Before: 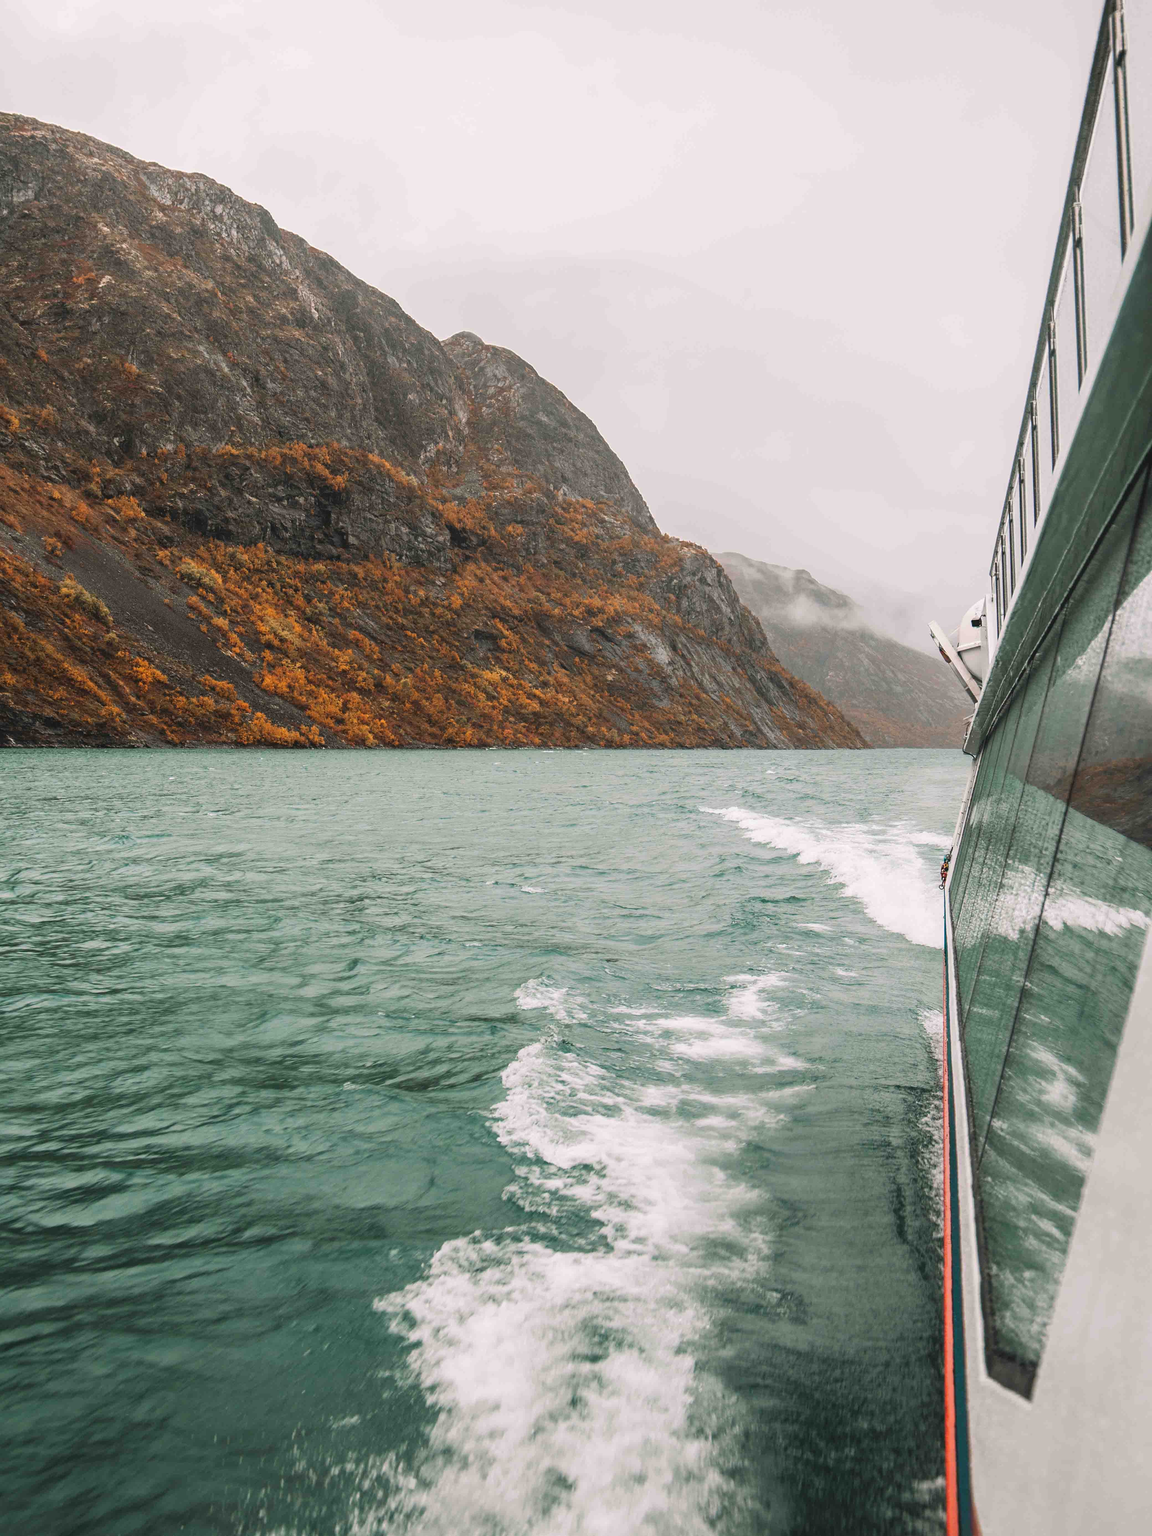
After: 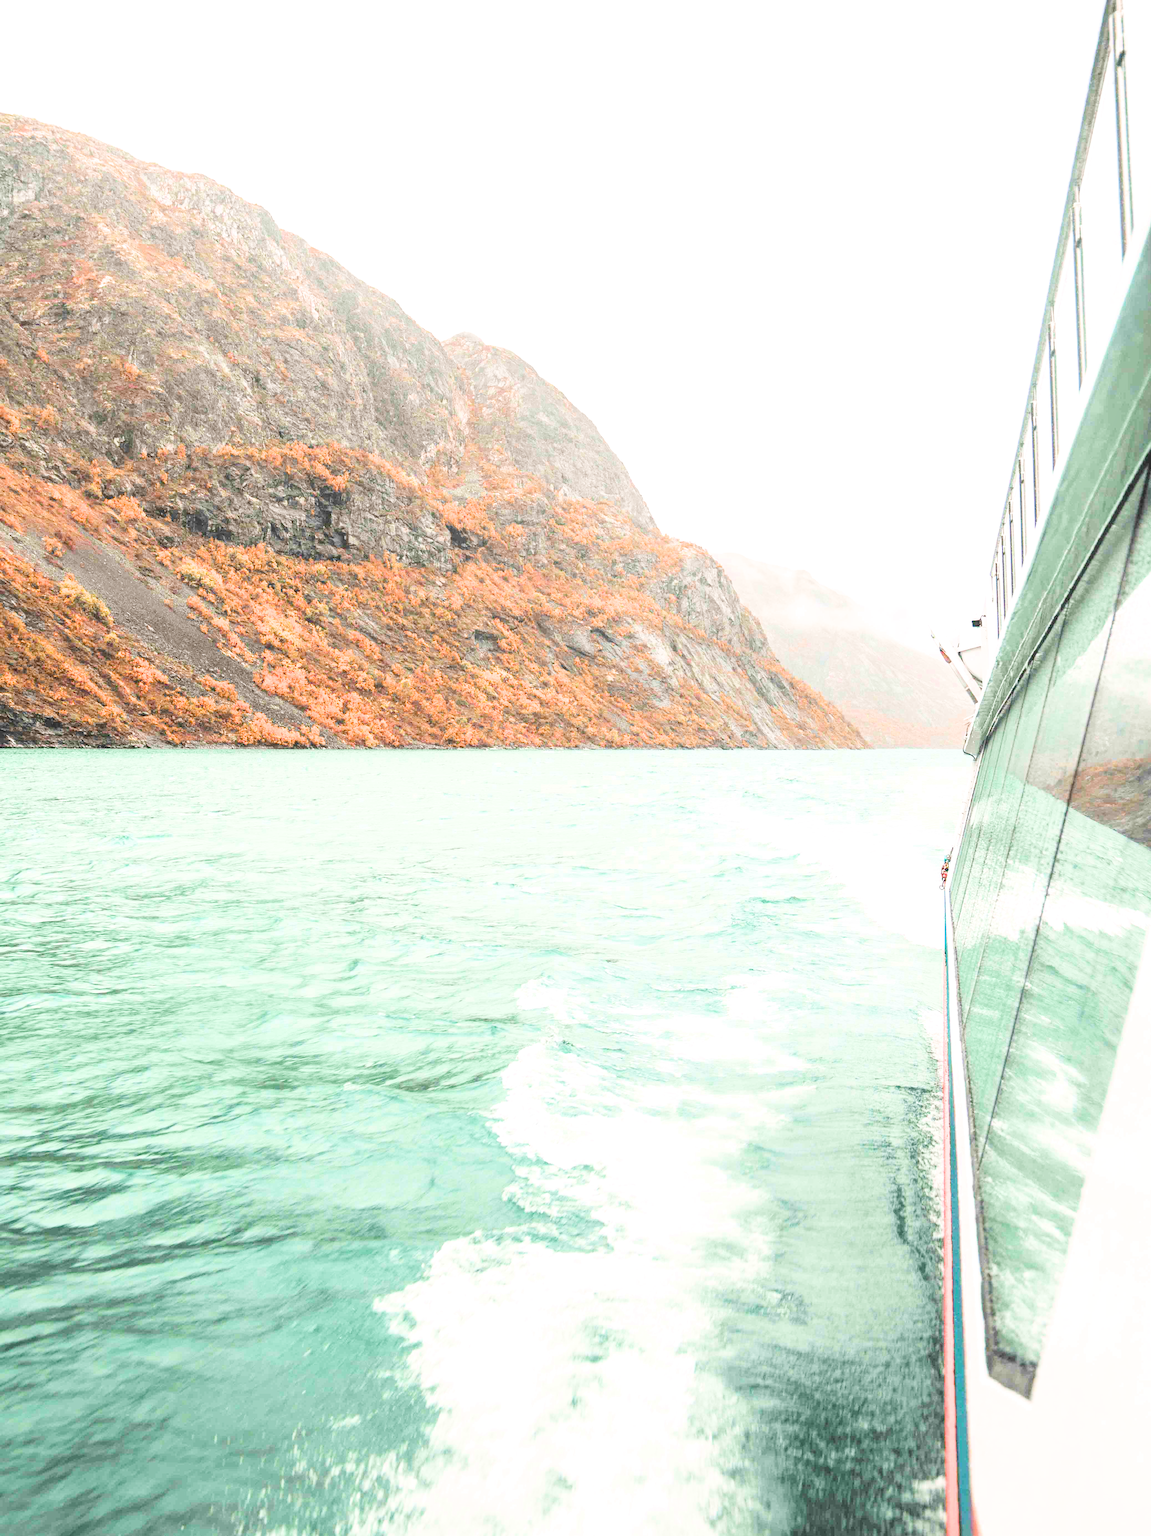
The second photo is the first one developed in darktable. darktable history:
exposure: black level correction 0, exposure 2.148 EV, compensate exposure bias true, compensate highlight preservation false
filmic rgb: black relative exposure -7.65 EV, white relative exposure 4.56 EV, hardness 3.61
tone equalizer: -8 EV -0.739 EV, -7 EV -0.685 EV, -6 EV -0.599 EV, -5 EV -0.42 EV, -3 EV 0.382 EV, -2 EV 0.6 EV, -1 EV 0.688 EV, +0 EV 0.758 EV, mask exposure compensation -0.498 EV
contrast brightness saturation: contrast 0.136
color balance rgb: perceptual saturation grading › global saturation 10.492%, global vibrance 15.137%
